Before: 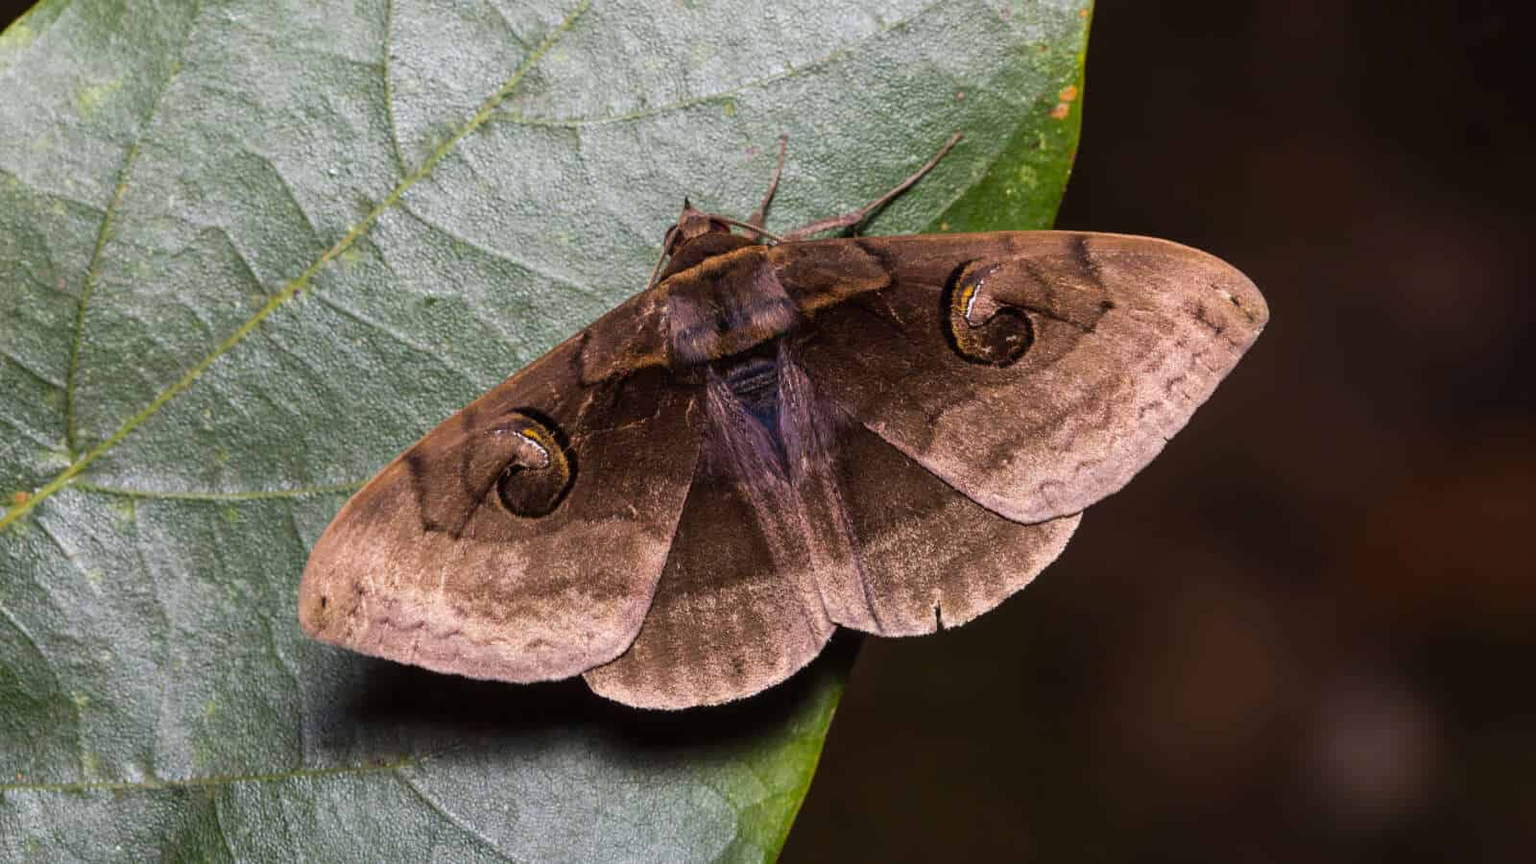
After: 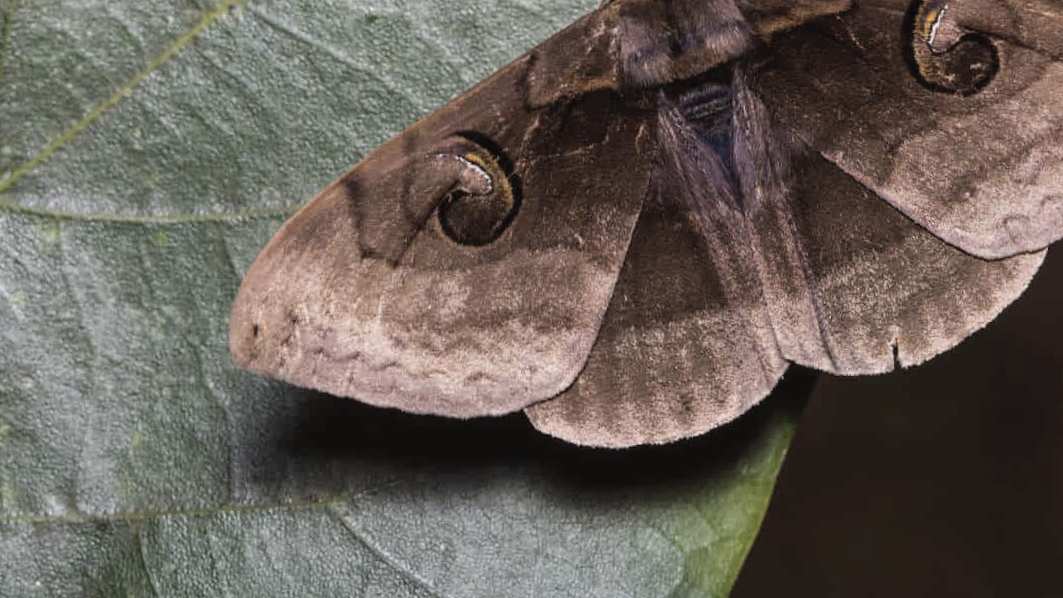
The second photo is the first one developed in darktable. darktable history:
contrast brightness saturation: contrast -0.05, saturation -0.41
crop and rotate: angle -0.82°, left 3.85%, top 31.828%, right 27.992%
